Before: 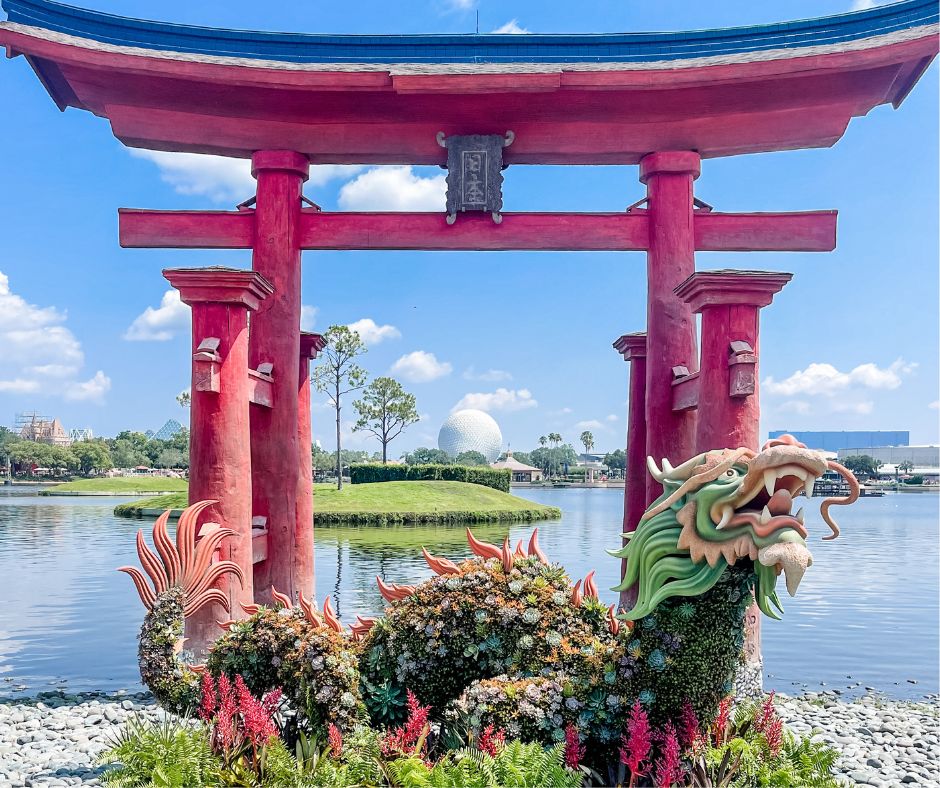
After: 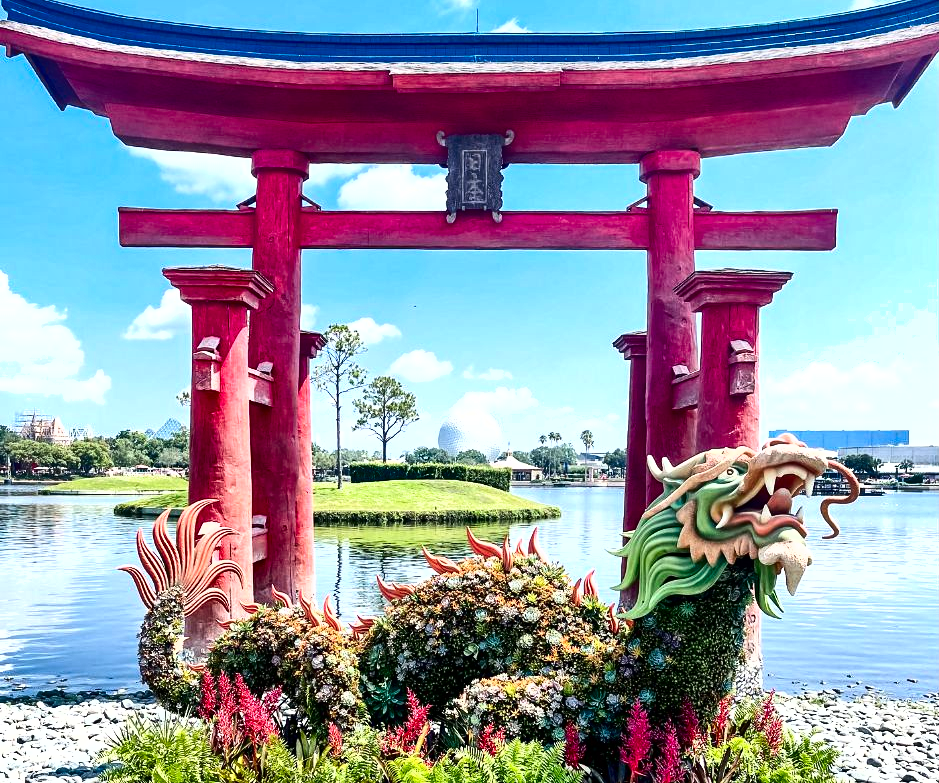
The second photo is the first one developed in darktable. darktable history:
exposure: exposure 0.695 EV, compensate exposure bias true, compensate highlight preservation false
contrast brightness saturation: contrast 0.186, brightness -0.224, saturation 0.111
shadows and highlights: low approximation 0.01, soften with gaussian
crop: top 0.191%, bottom 0.104%
